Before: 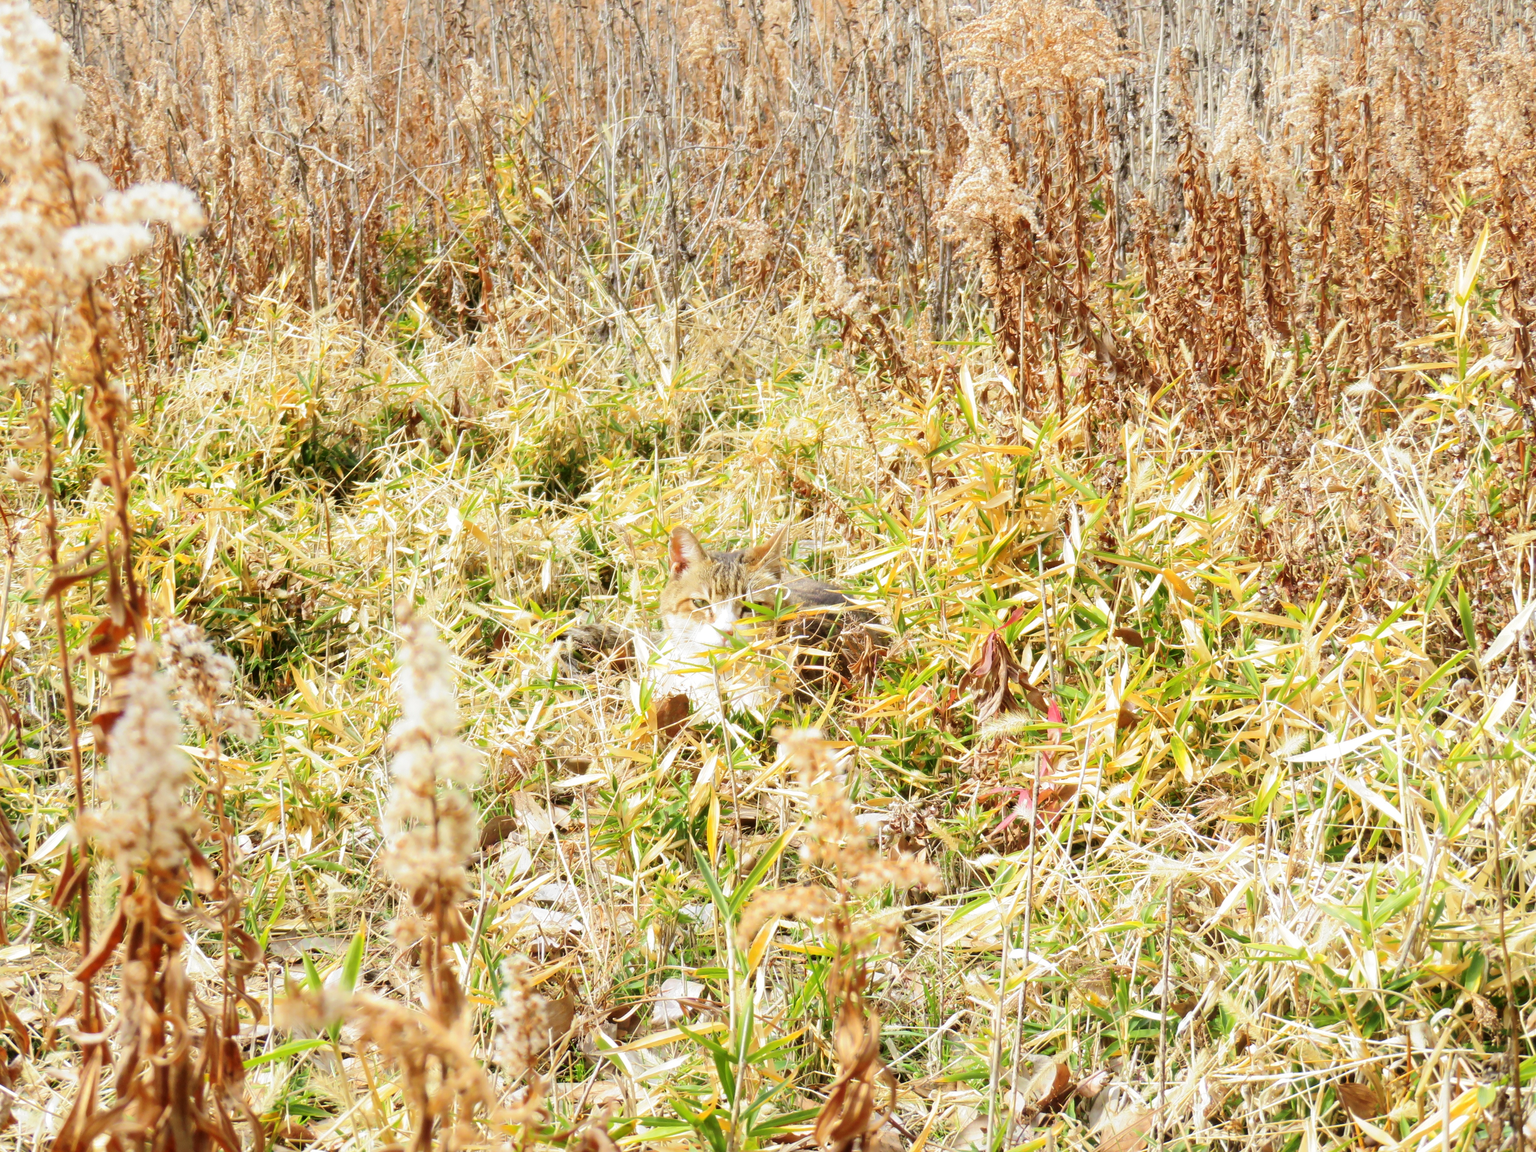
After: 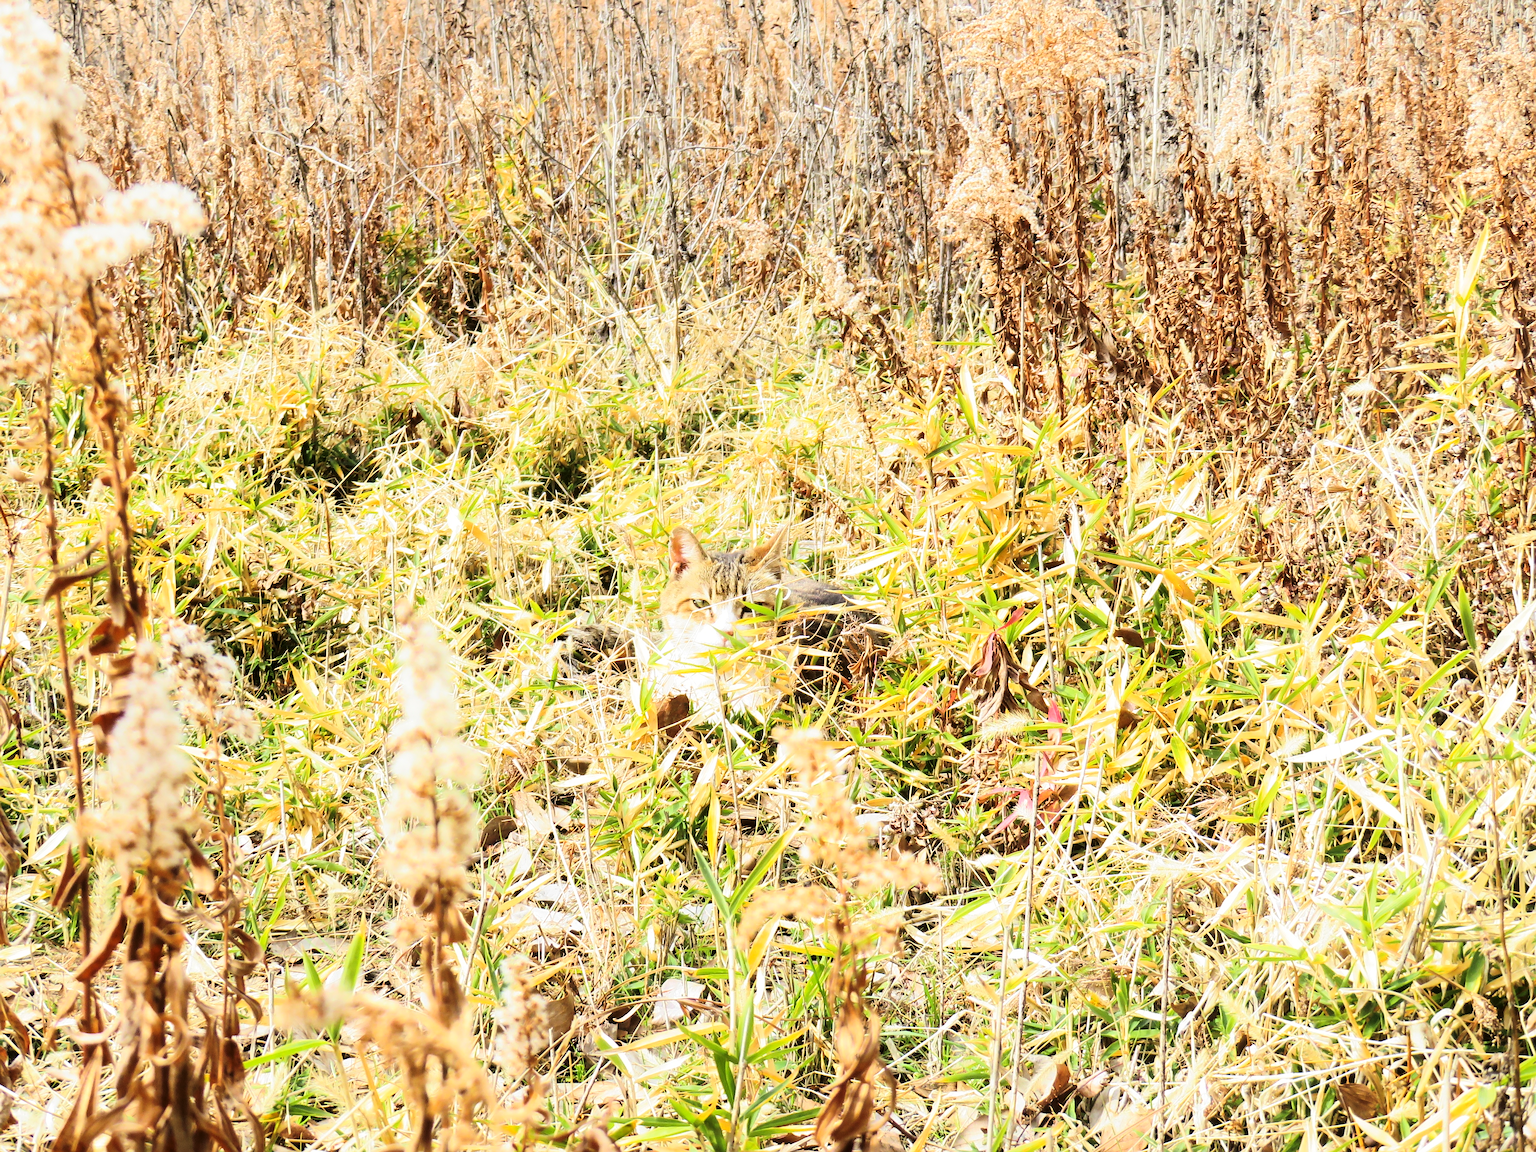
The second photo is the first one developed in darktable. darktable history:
tone curve: curves: ch0 [(0, 0) (0.195, 0.109) (0.751, 0.848) (1, 1)], color space Lab, linked channels, preserve colors none
sharpen: on, module defaults
